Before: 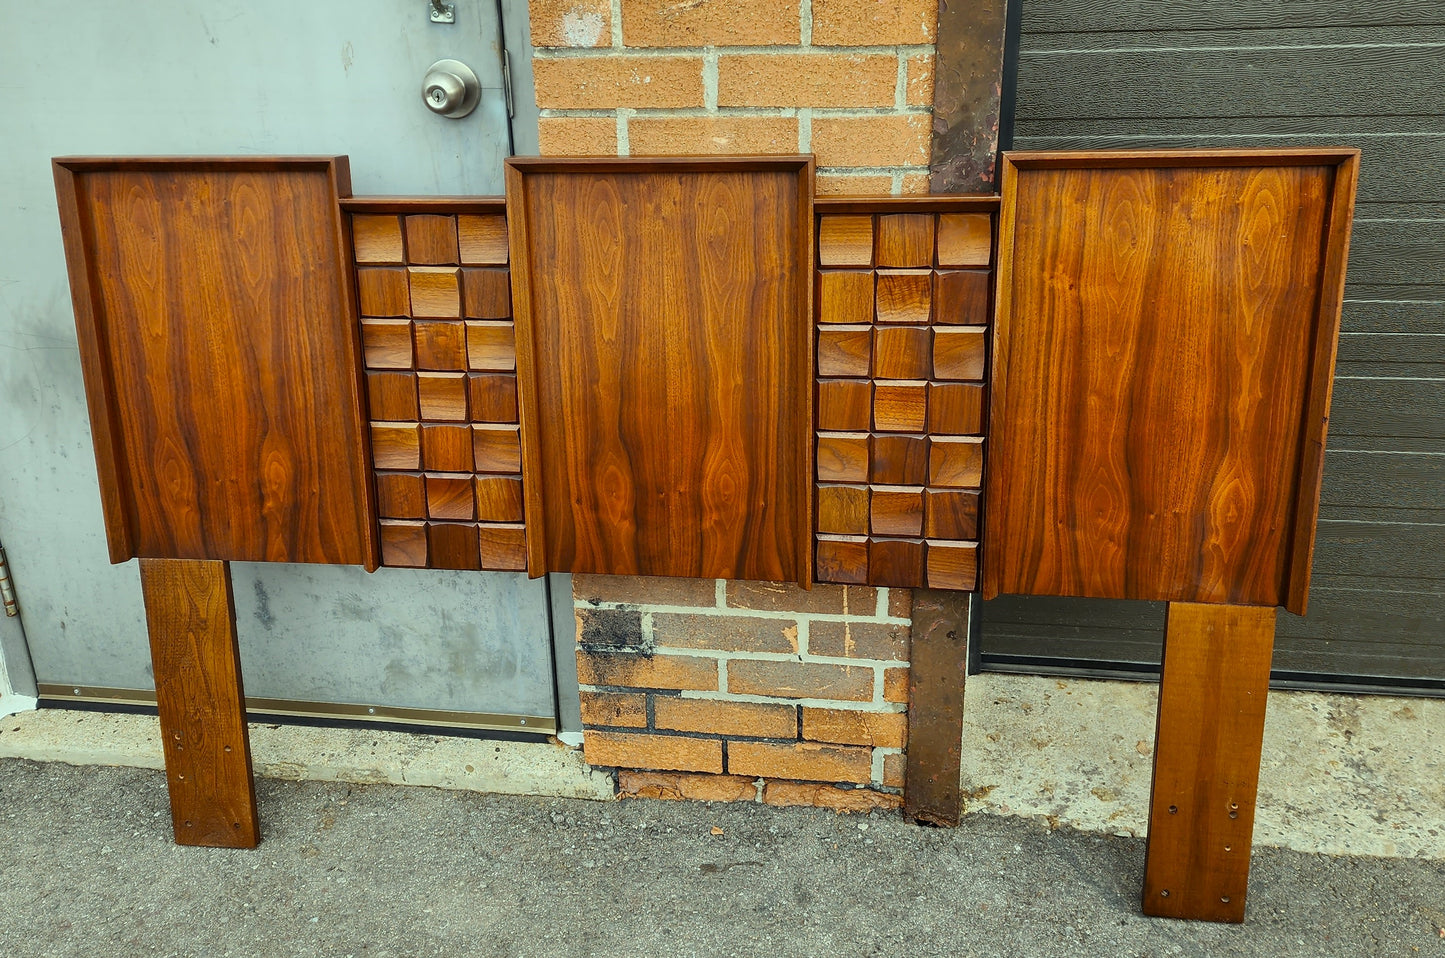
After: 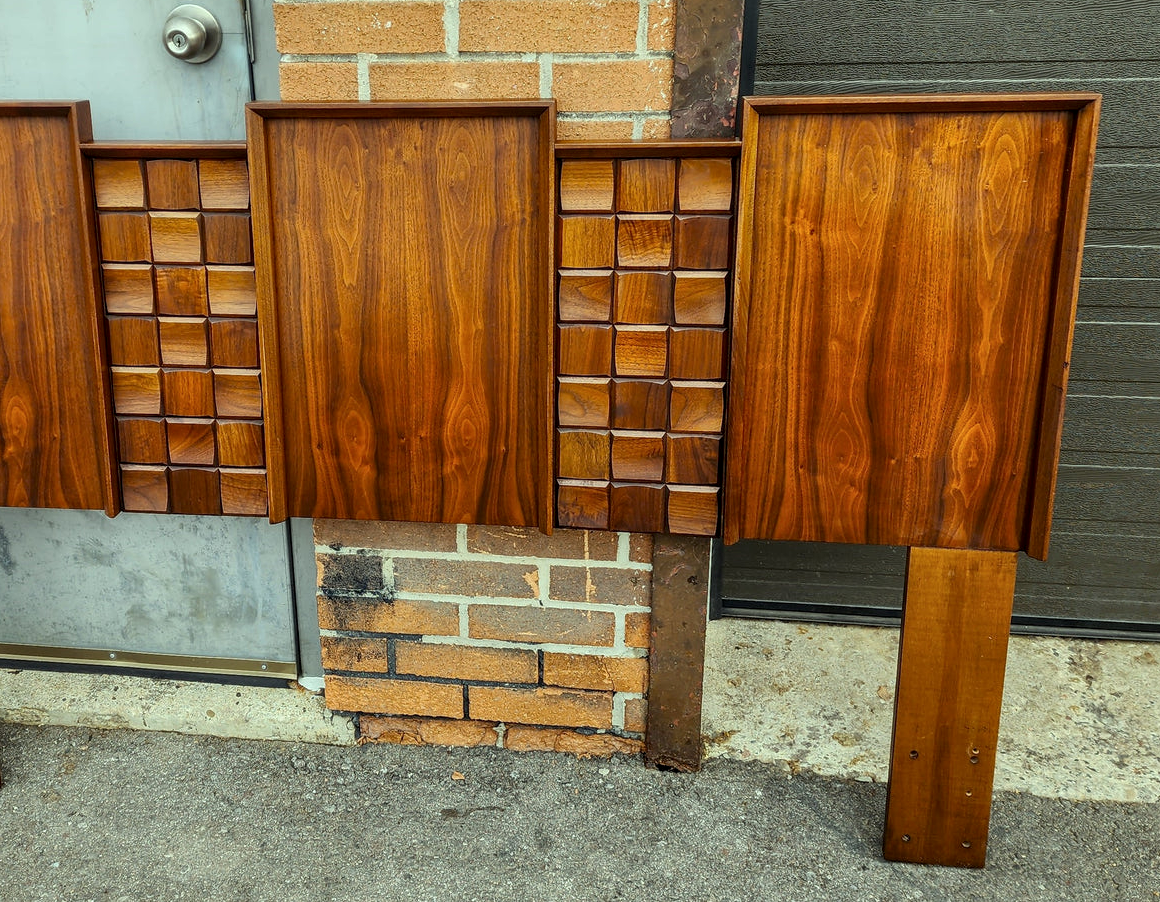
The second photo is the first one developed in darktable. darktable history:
local contrast: on, module defaults
crop and rotate: left 17.959%, top 5.771%, right 1.742%
